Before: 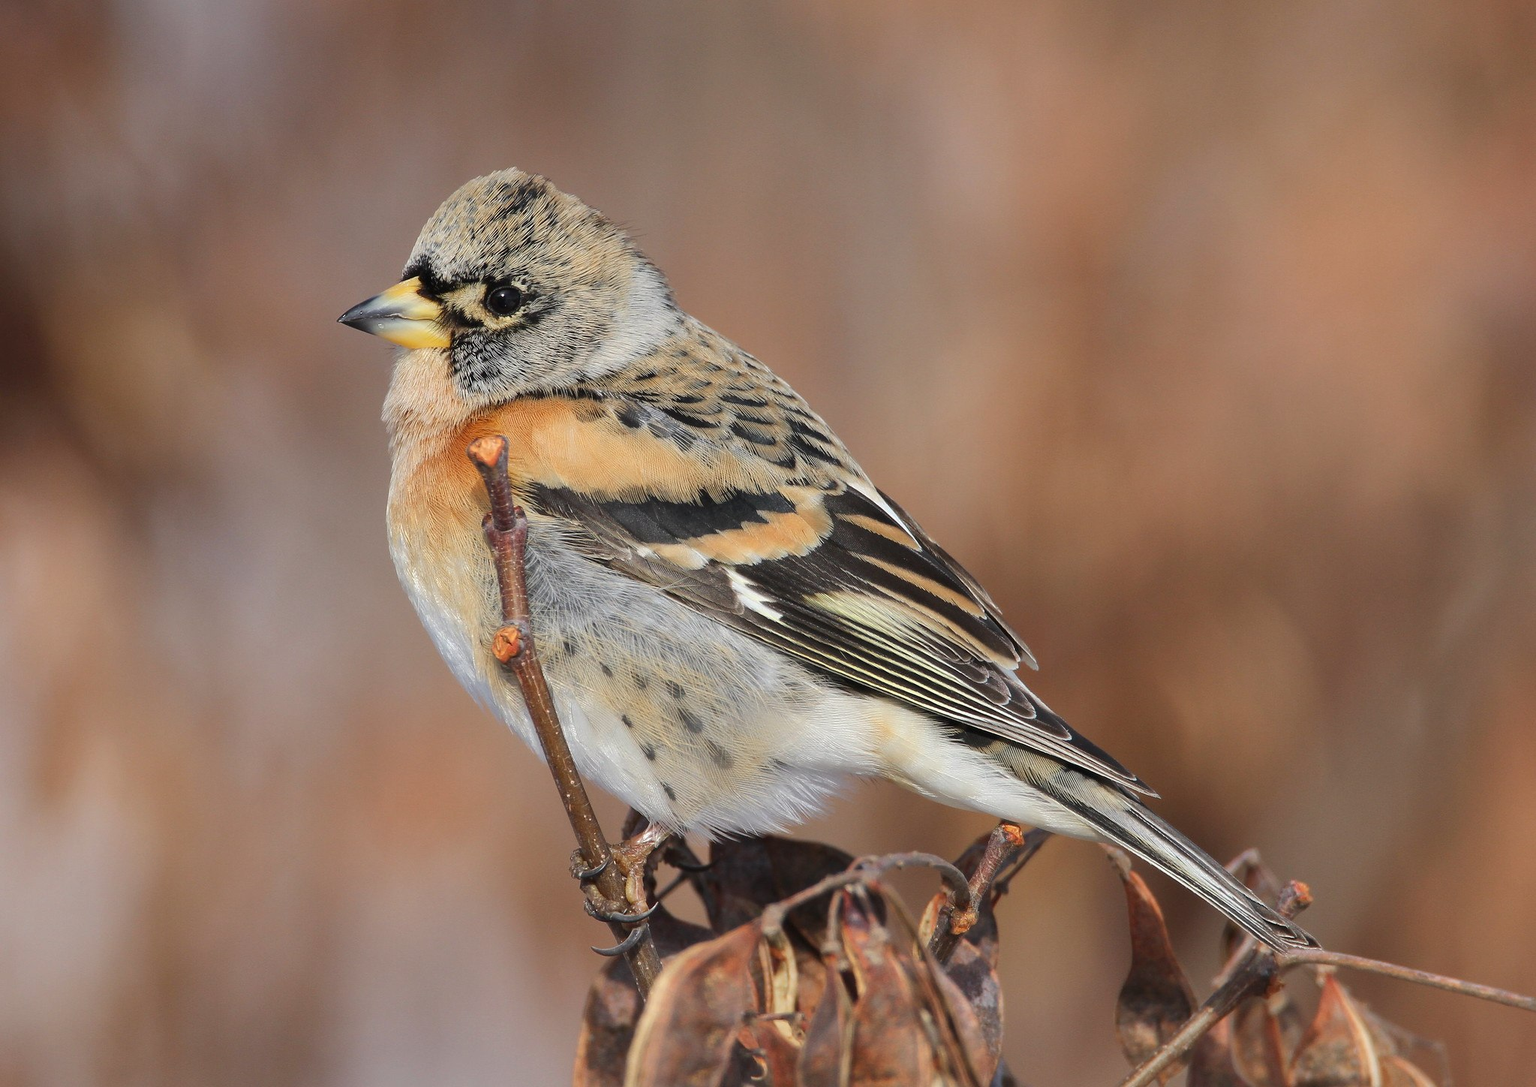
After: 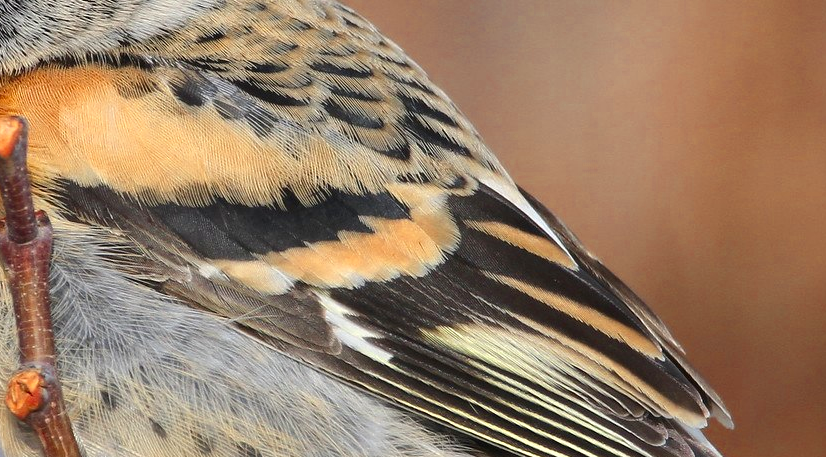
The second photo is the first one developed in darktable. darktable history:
crop: left 31.802%, top 32.107%, right 27.805%, bottom 36.291%
color zones: curves: ch0 [(0.004, 0.305) (0.261, 0.623) (0.389, 0.399) (0.708, 0.571) (0.947, 0.34)]; ch1 [(0.025, 0.645) (0.229, 0.584) (0.326, 0.551) (0.484, 0.262) (0.757, 0.643)]
